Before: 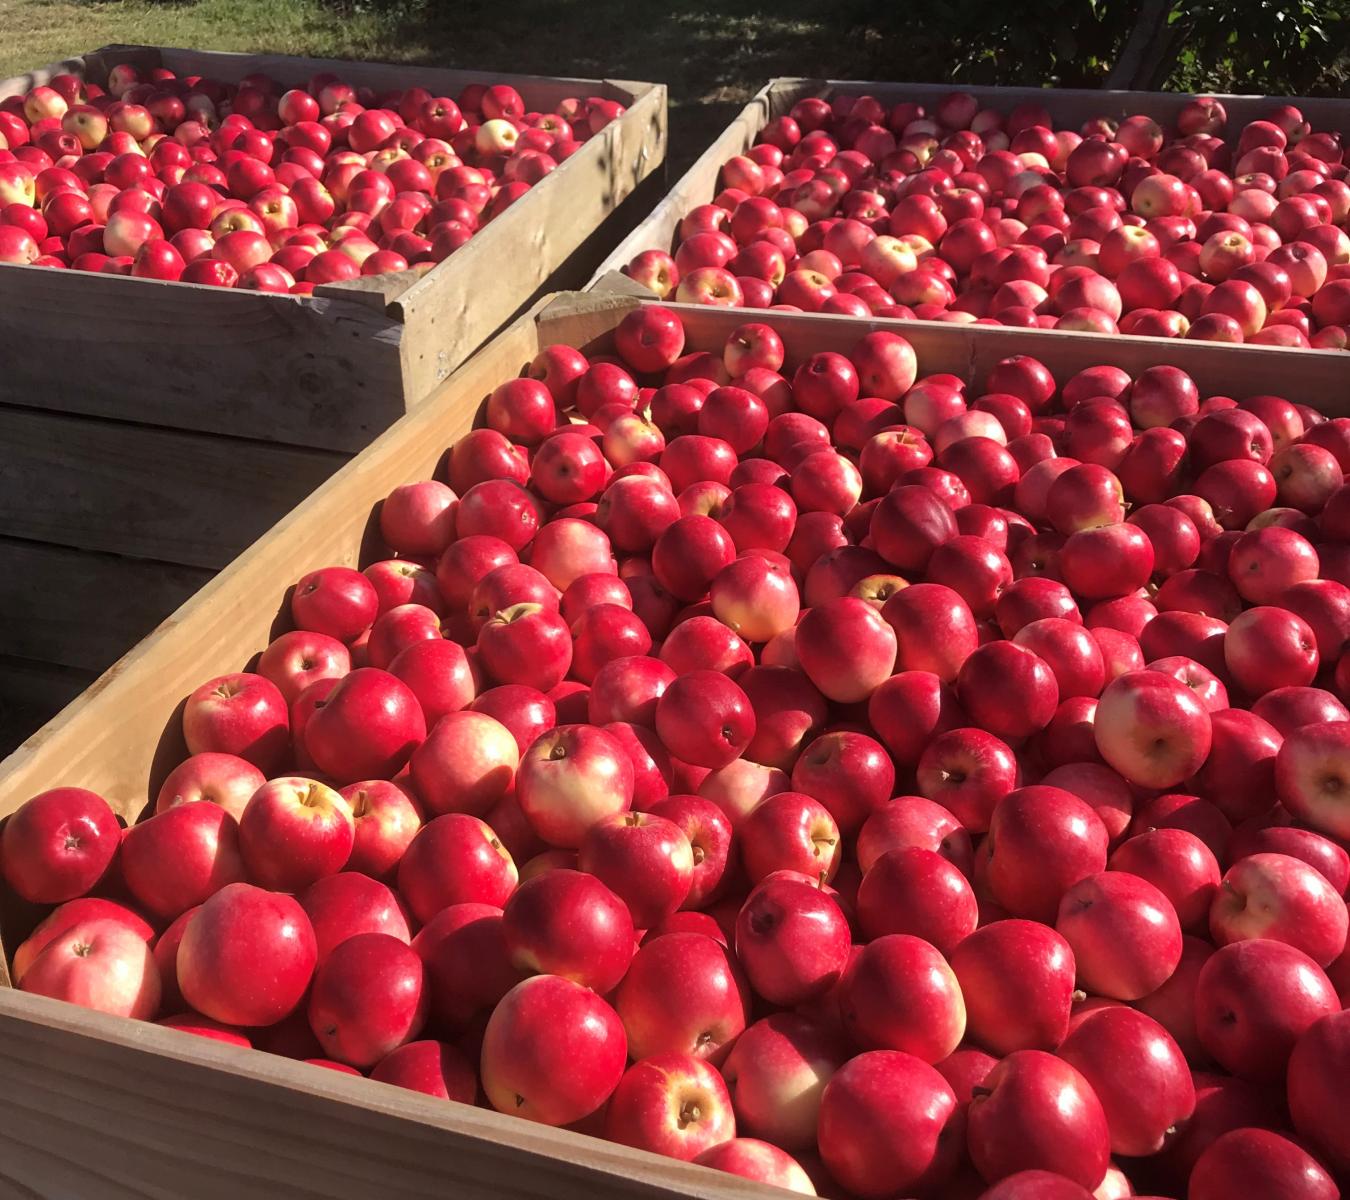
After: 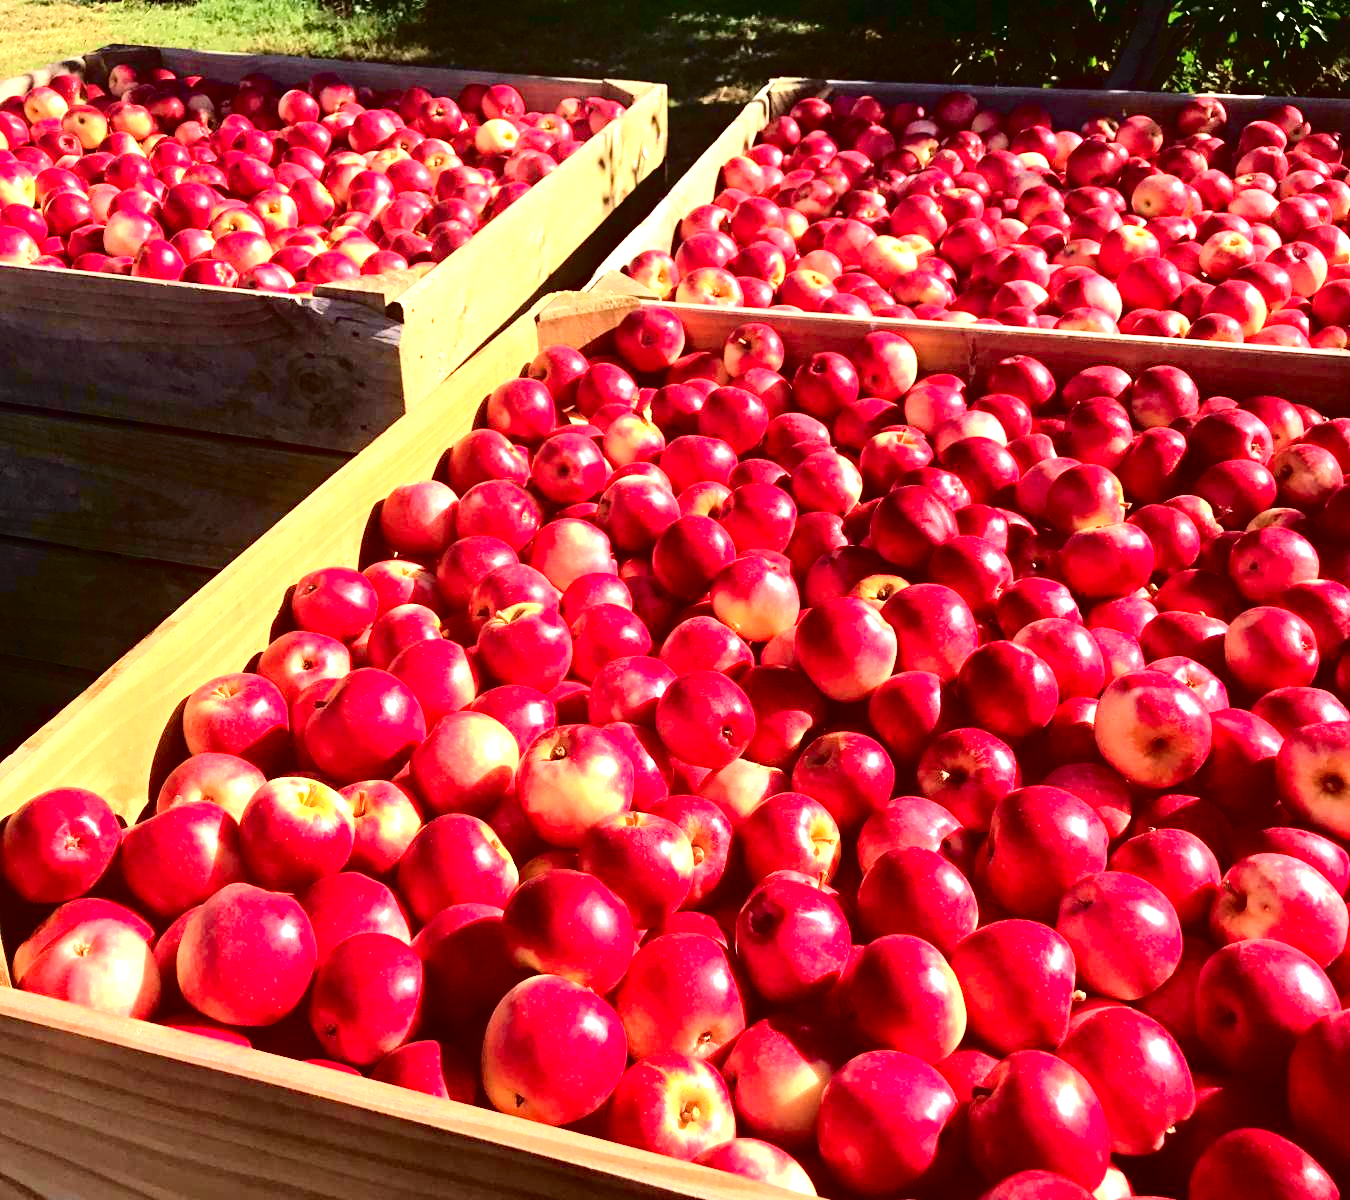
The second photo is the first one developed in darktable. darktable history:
contrast brightness saturation: contrast 0.068, brightness -0.132, saturation 0.064
tone curve: curves: ch0 [(0, 0.014) (0.17, 0.099) (0.392, 0.438) (0.725, 0.828) (0.872, 0.918) (1, 0.981)]; ch1 [(0, 0) (0.402, 0.36) (0.488, 0.466) (0.5, 0.499) (0.515, 0.515) (0.574, 0.595) (0.619, 0.65) (0.701, 0.725) (1, 1)]; ch2 [(0, 0) (0.432, 0.422) (0.486, 0.49) (0.503, 0.503) (0.523, 0.554) (0.562, 0.606) (0.644, 0.694) (0.717, 0.753) (1, 0.991)], color space Lab, independent channels
exposure: black level correction 0, exposure 1.634 EV, compensate exposure bias true, compensate highlight preservation false
haze removal: strength 0.288, distance 0.251, compatibility mode true, adaptive false
